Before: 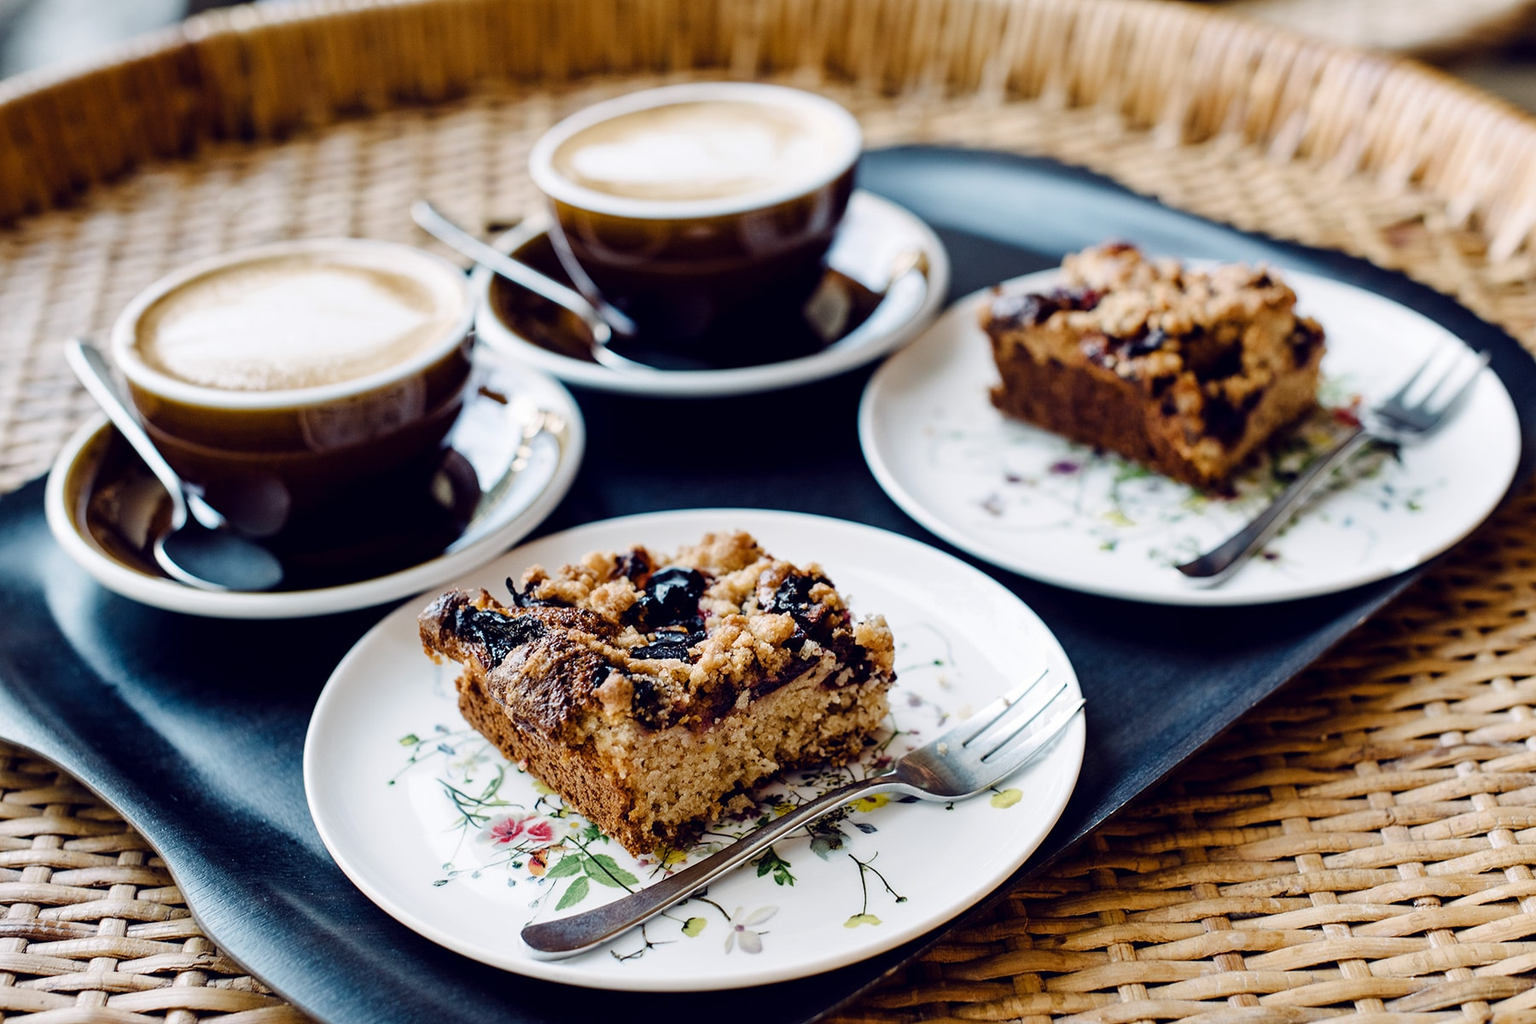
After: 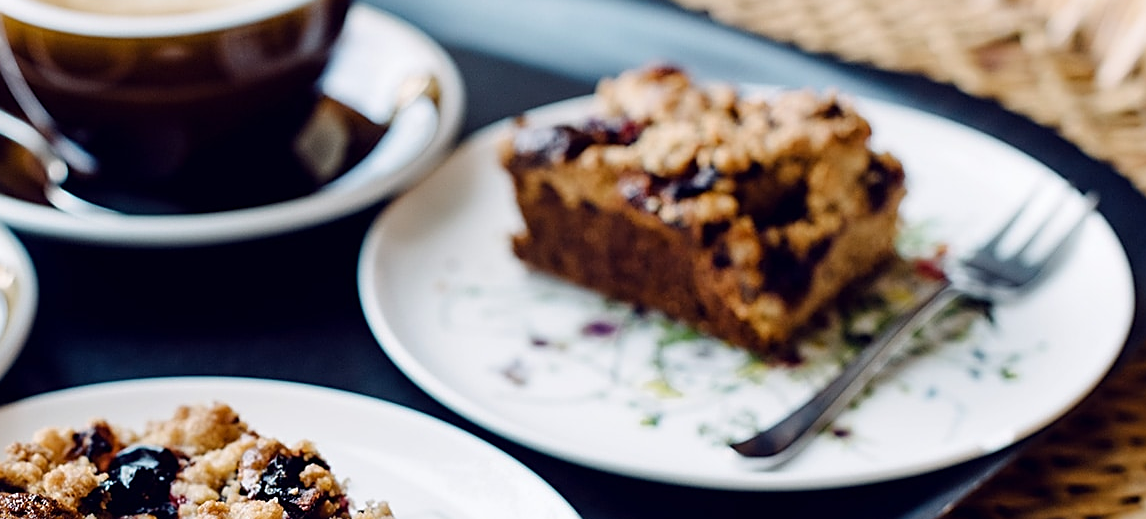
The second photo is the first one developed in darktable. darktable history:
sharpen: on, module defaults
crop: left 36.005%, top 18.293%, right 0.31%, bottom 38.444%
